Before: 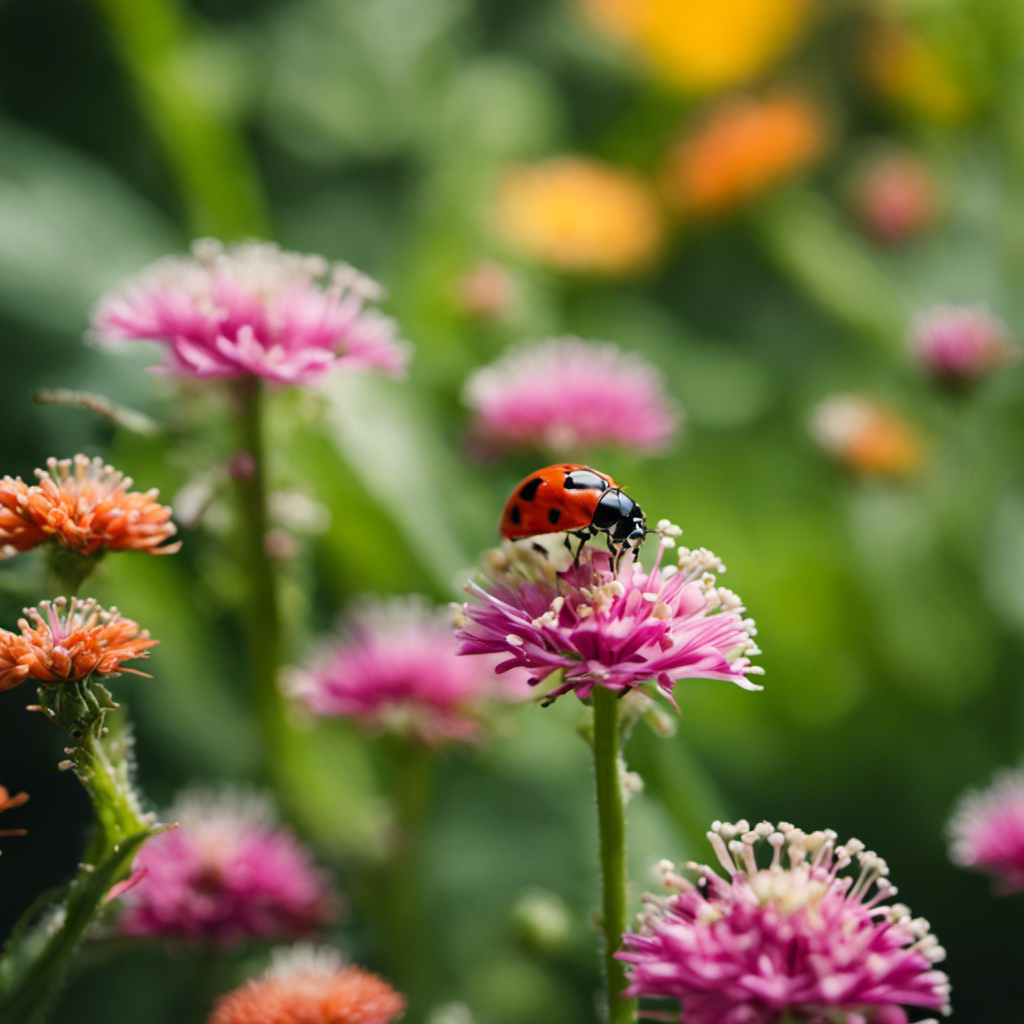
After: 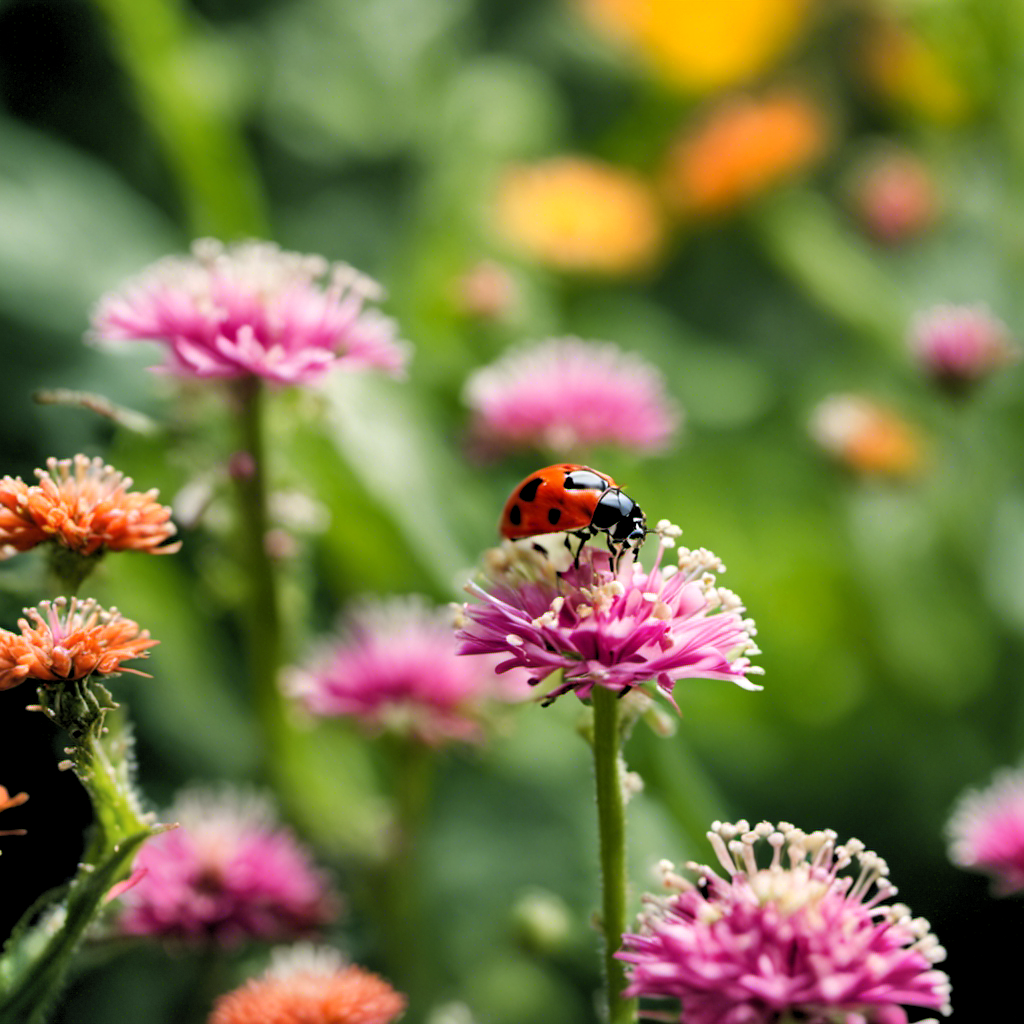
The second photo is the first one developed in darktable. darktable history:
rgb levels: levels [[0.01, 0.419, 0.839], [0, 0.5, 1], [0, 0.5, 1]]
shadows and highlights: shadows 53, soften with gaussian
